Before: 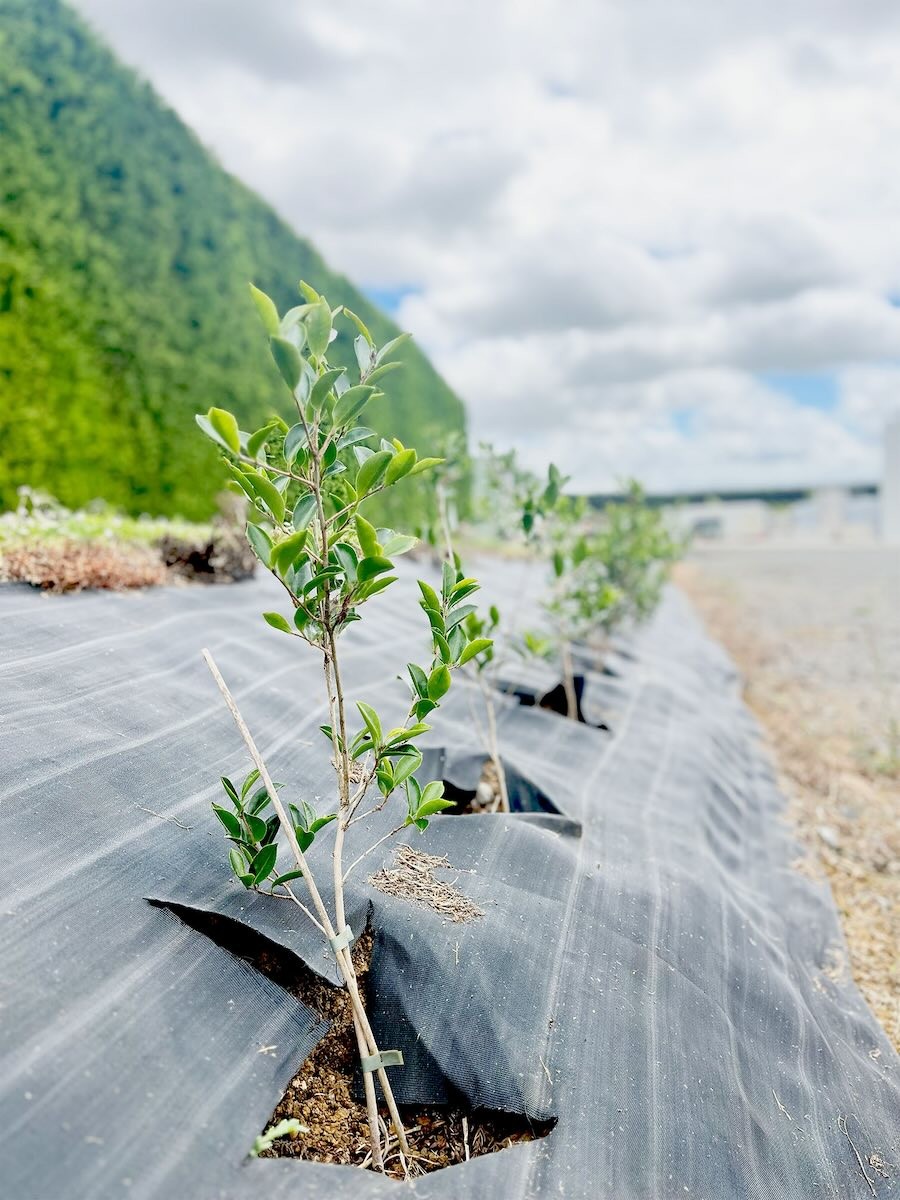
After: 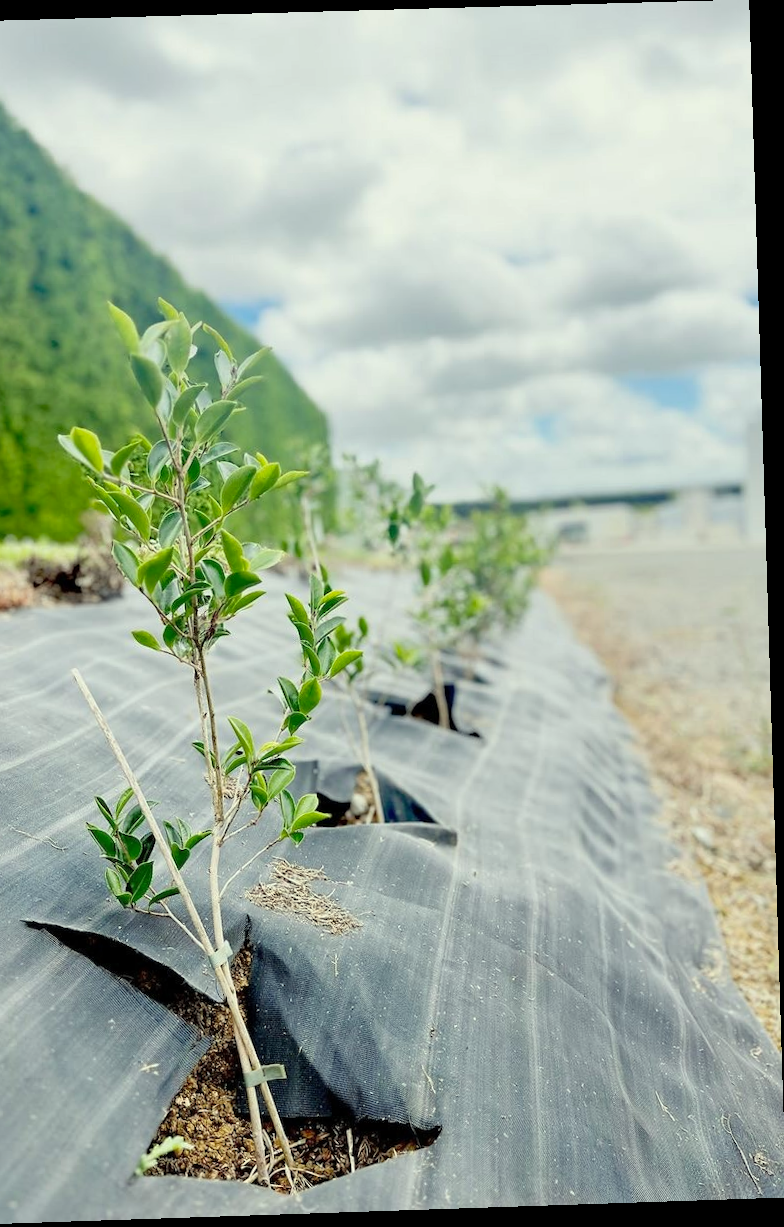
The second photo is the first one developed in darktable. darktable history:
shadows and highlights: shadows 25, highlights -25
color correction: highlights a* -4.28, highlights b* 6.53
crop: left 16.145%
rotate and perspective: rotation -1.77°, lens shift (horizontal) 0.004, automatic cropping off
